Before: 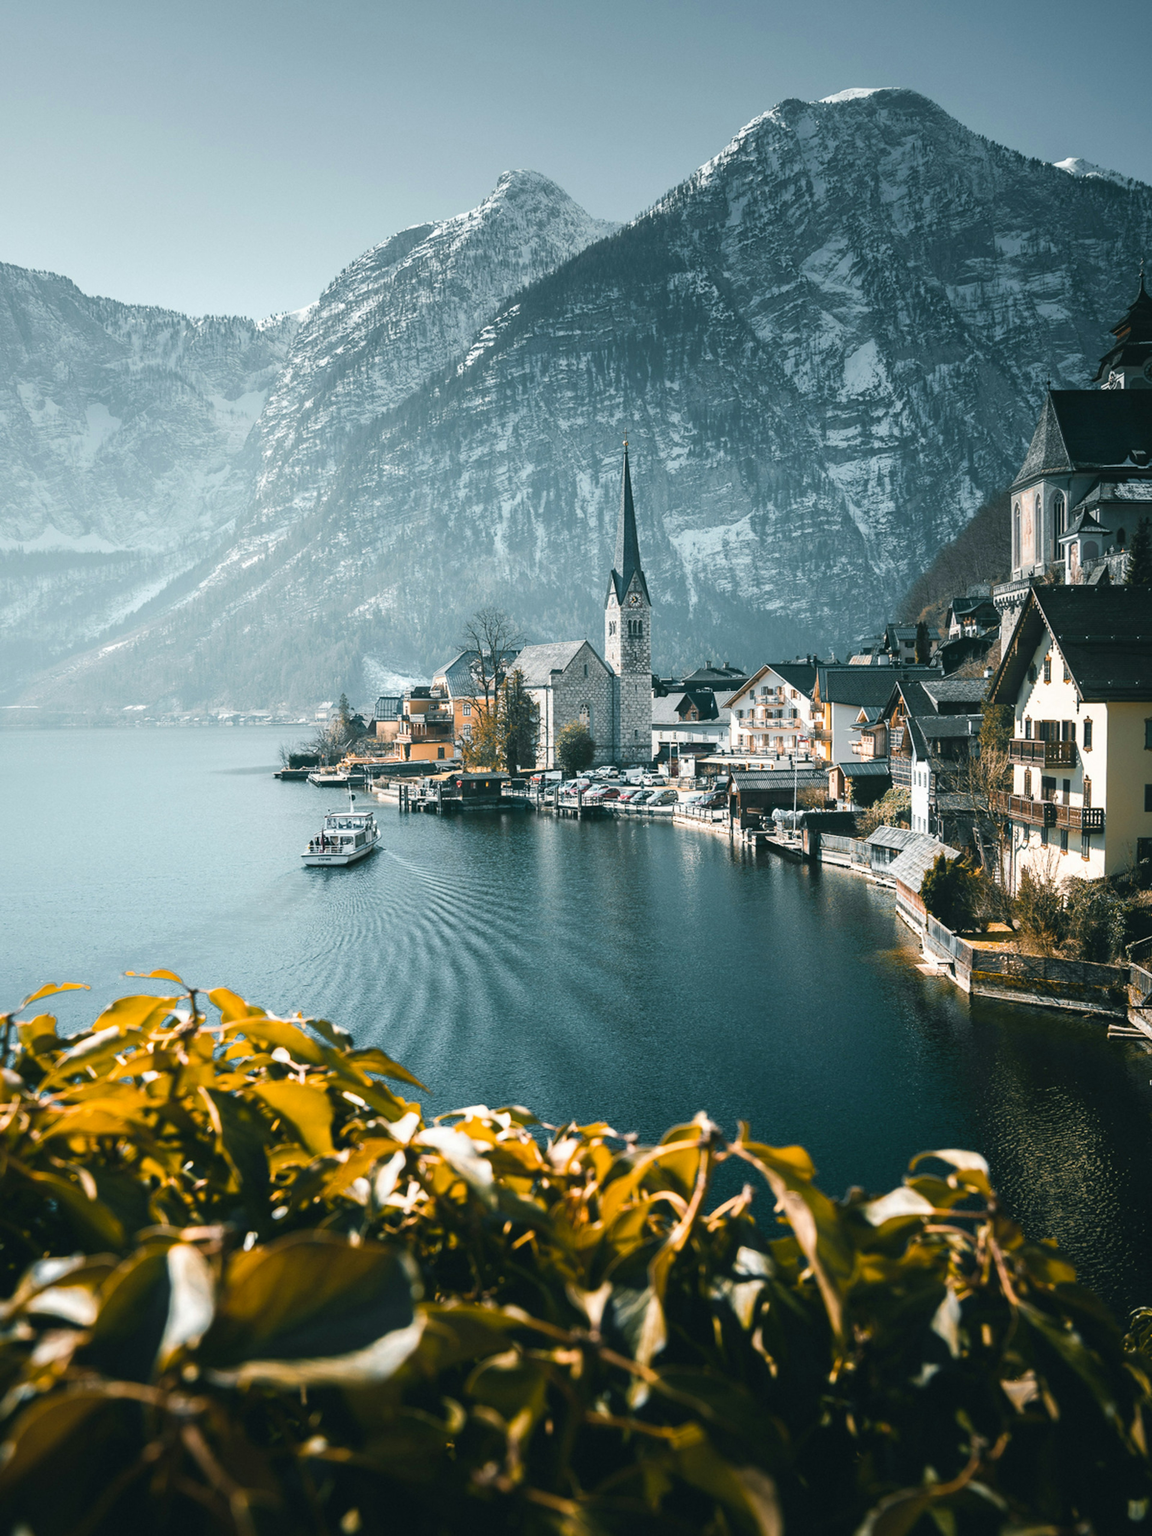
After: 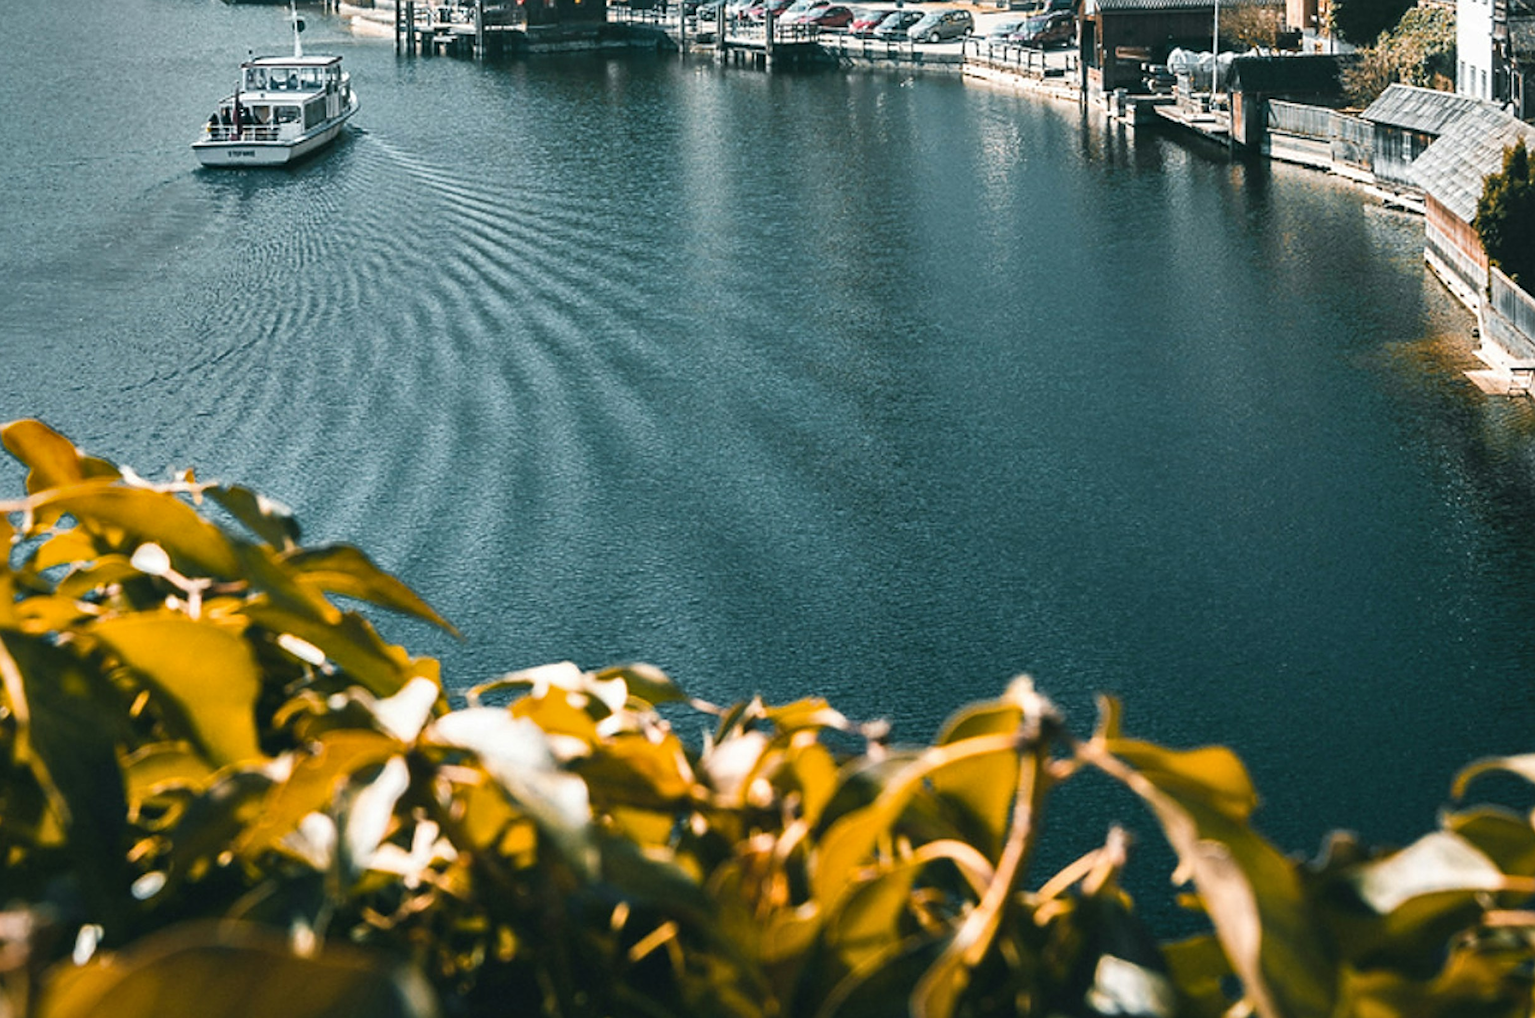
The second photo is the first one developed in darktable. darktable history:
sharpen: on, module defaults
shadows and highlights: shadows 20.91, highlights -82.73, soften with gaussian
crop: left 18.091%, top 51.13%, right 17.525%, bottom 16.85%
